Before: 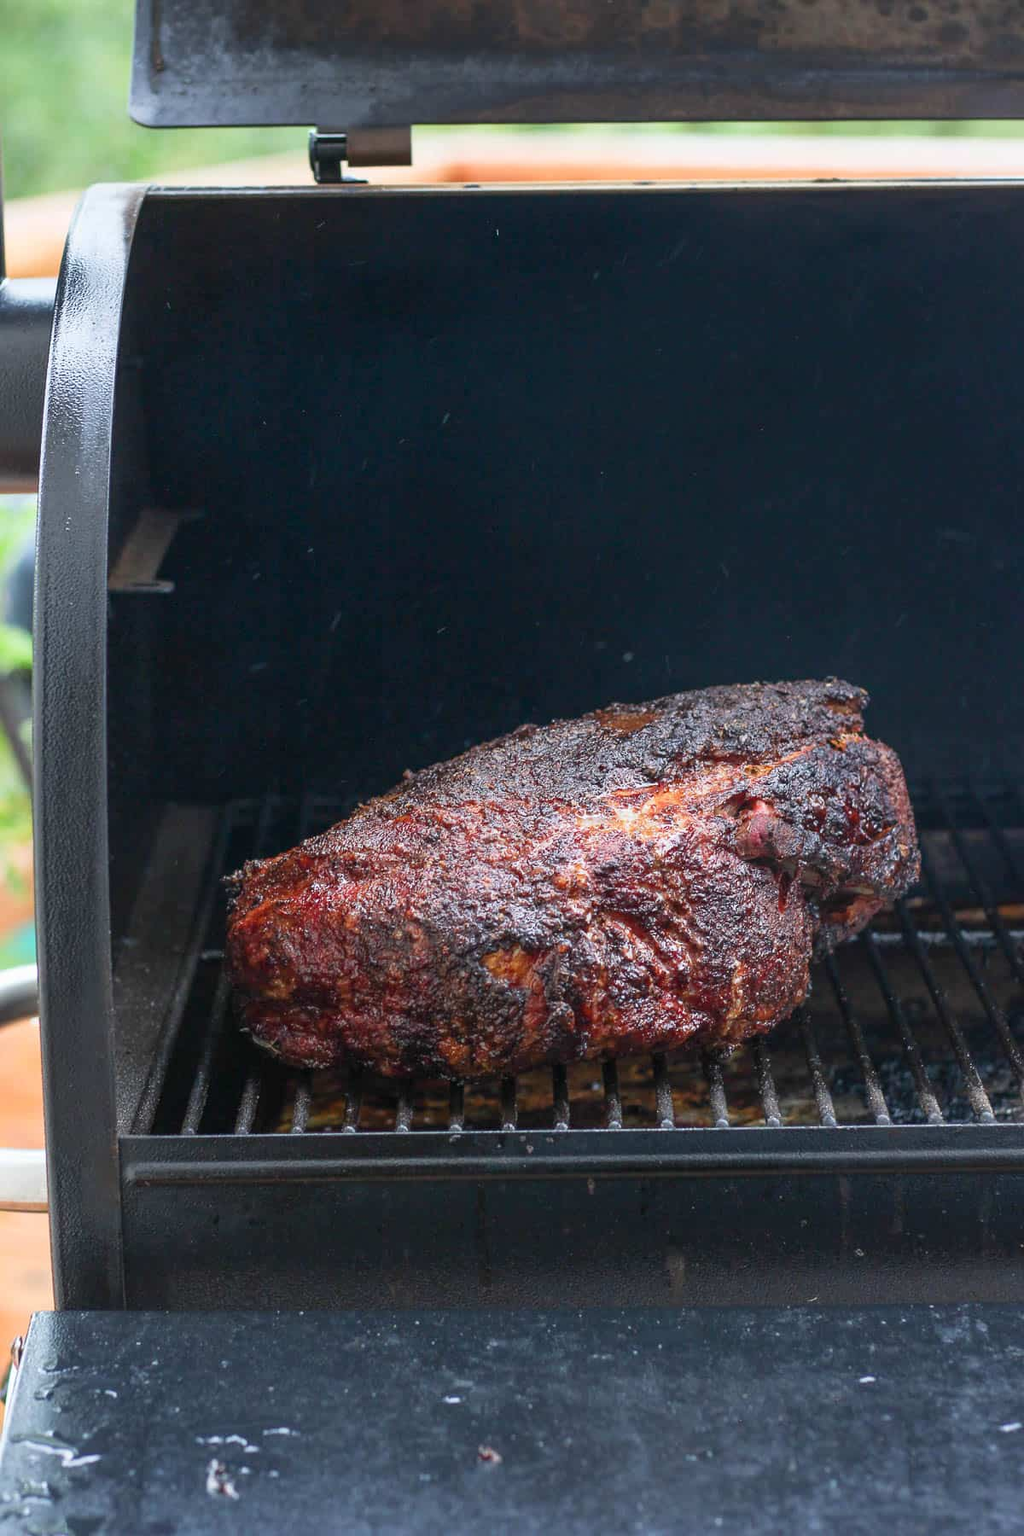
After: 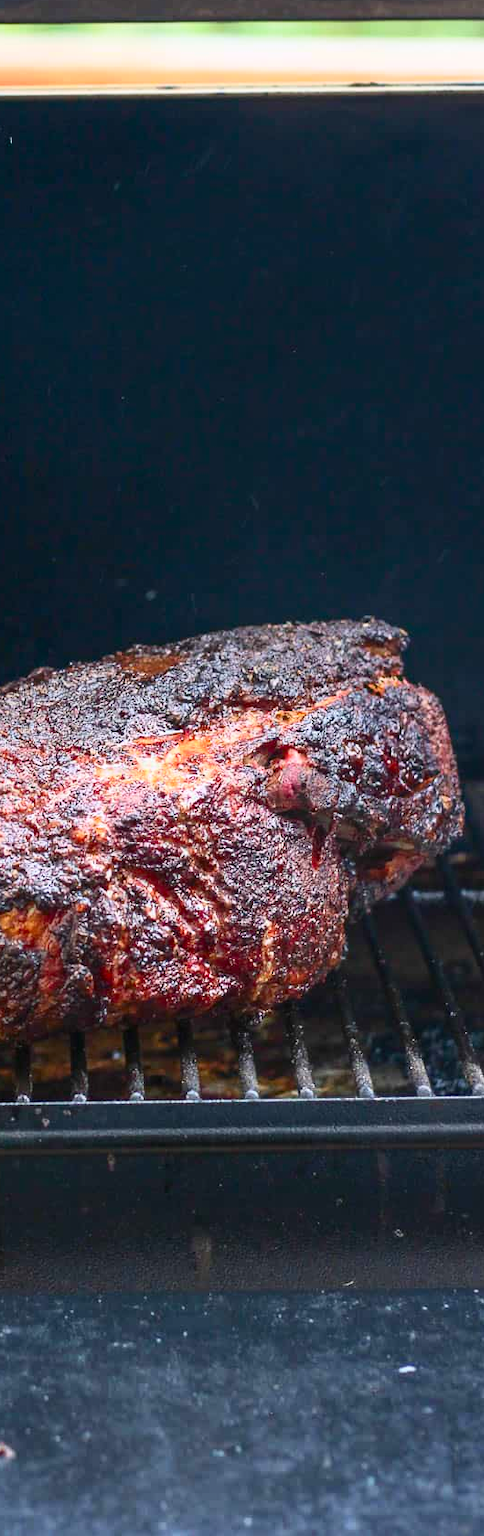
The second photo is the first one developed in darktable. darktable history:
crop: left 47.628%, top 6.643%, right 7.874%
contrast brightness saturation: contrast 0.23, brightness 0.1, saturation 0.29
